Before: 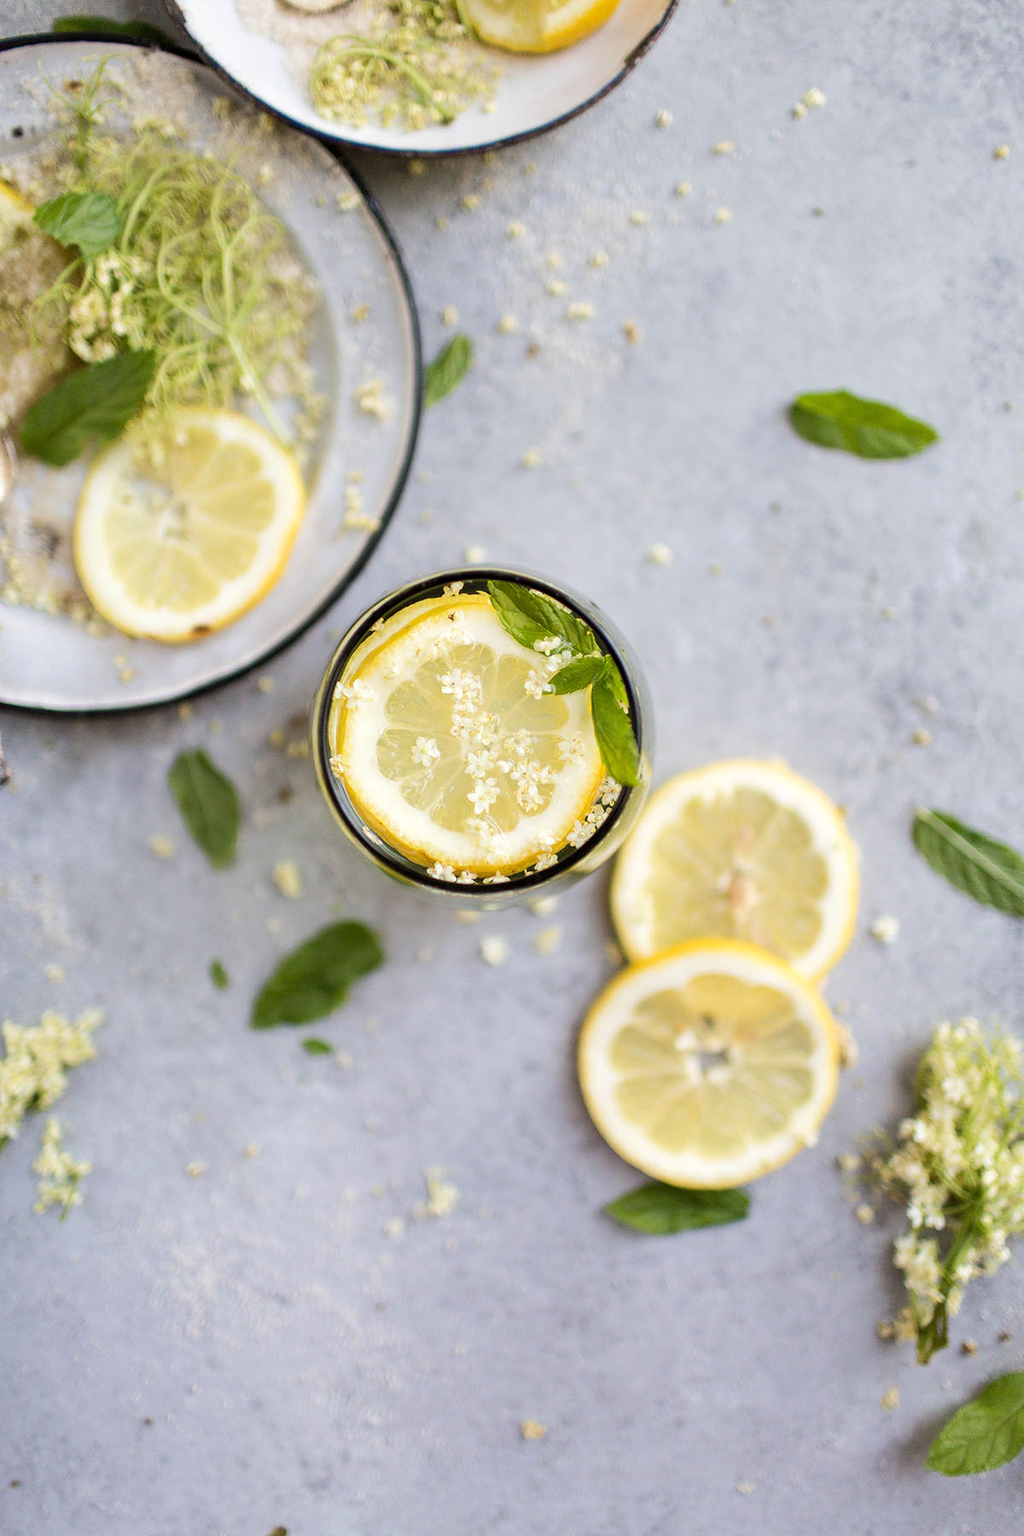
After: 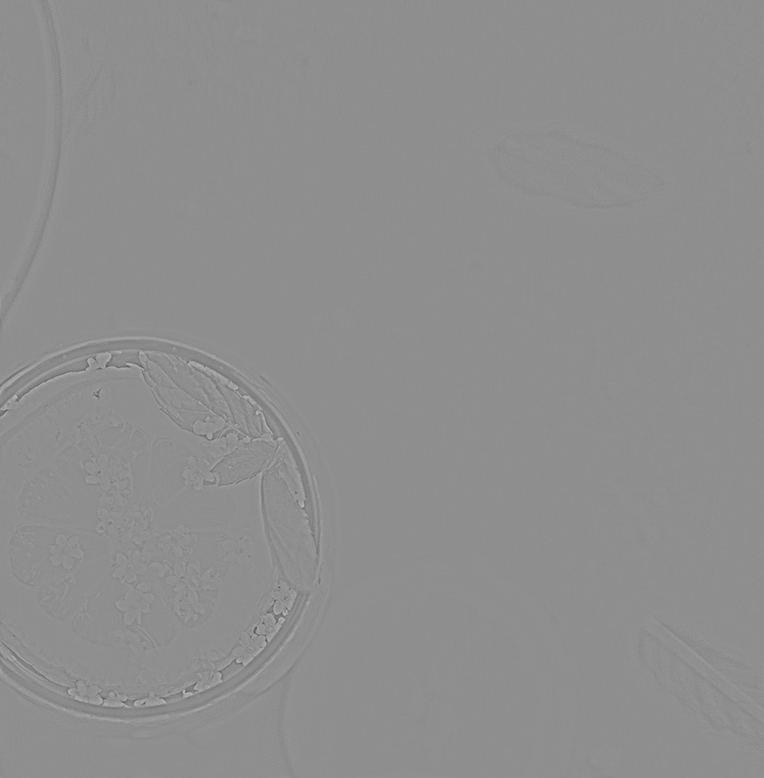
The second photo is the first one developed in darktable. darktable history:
contrast brightness saturation: contrast 0.2, brightness 0.16, saturation 0.22
highpass: sharpness 5.84%, contrast boost 8.44%
crop: left 36.005%, top 18.293%, right 0.31%, bottom 38.444%
